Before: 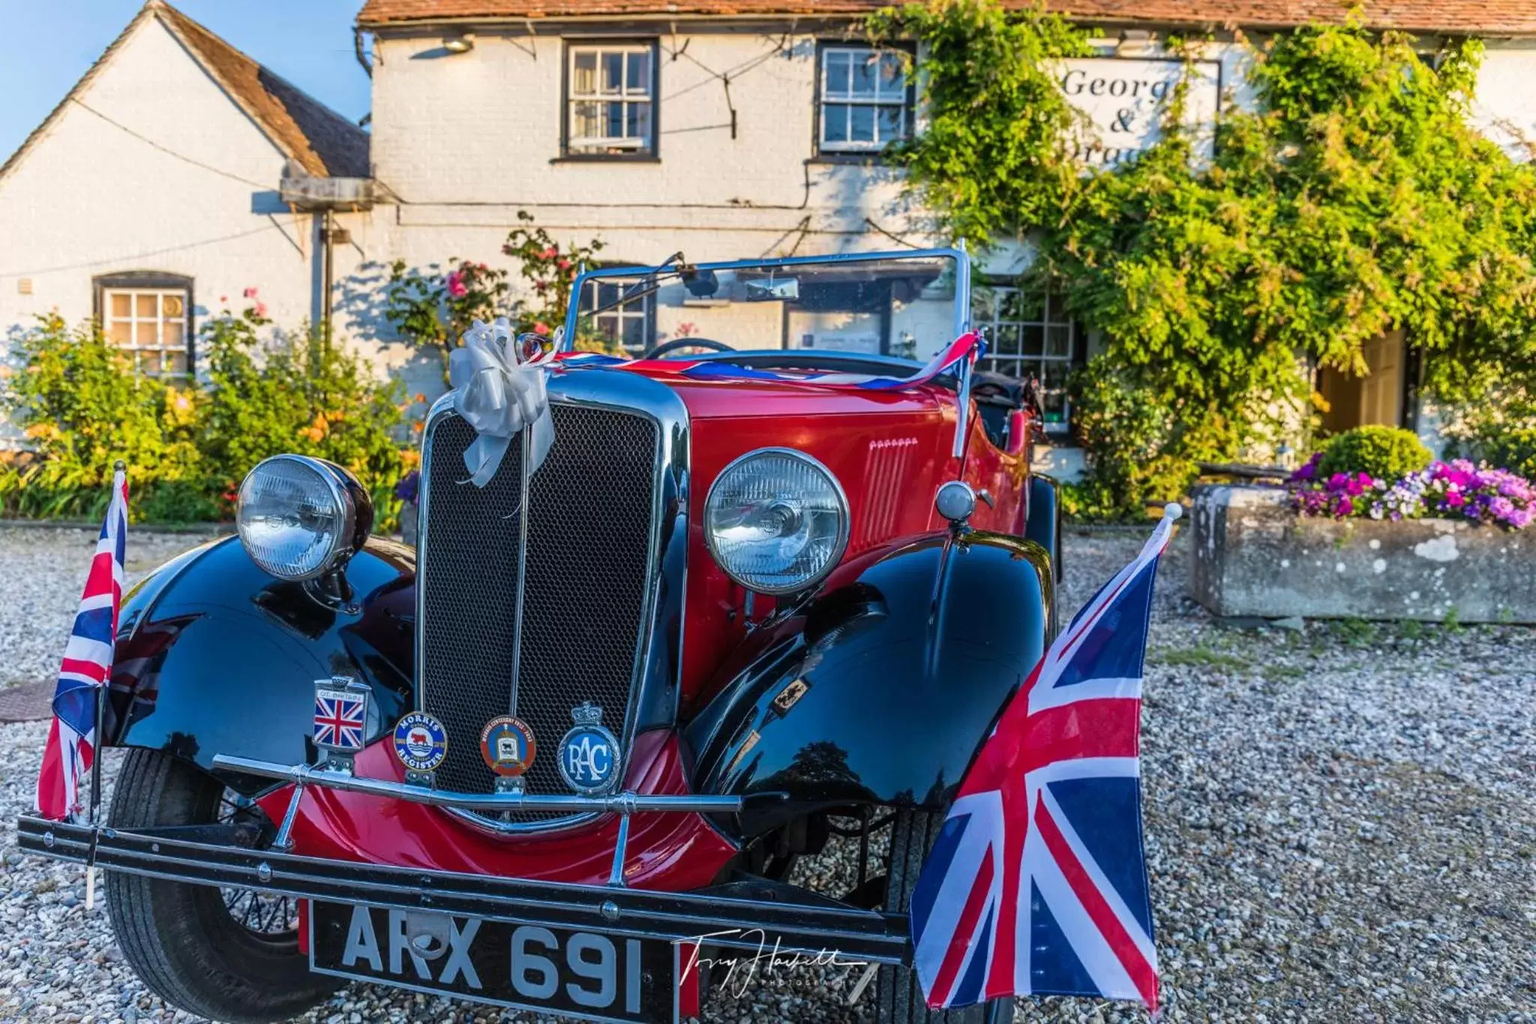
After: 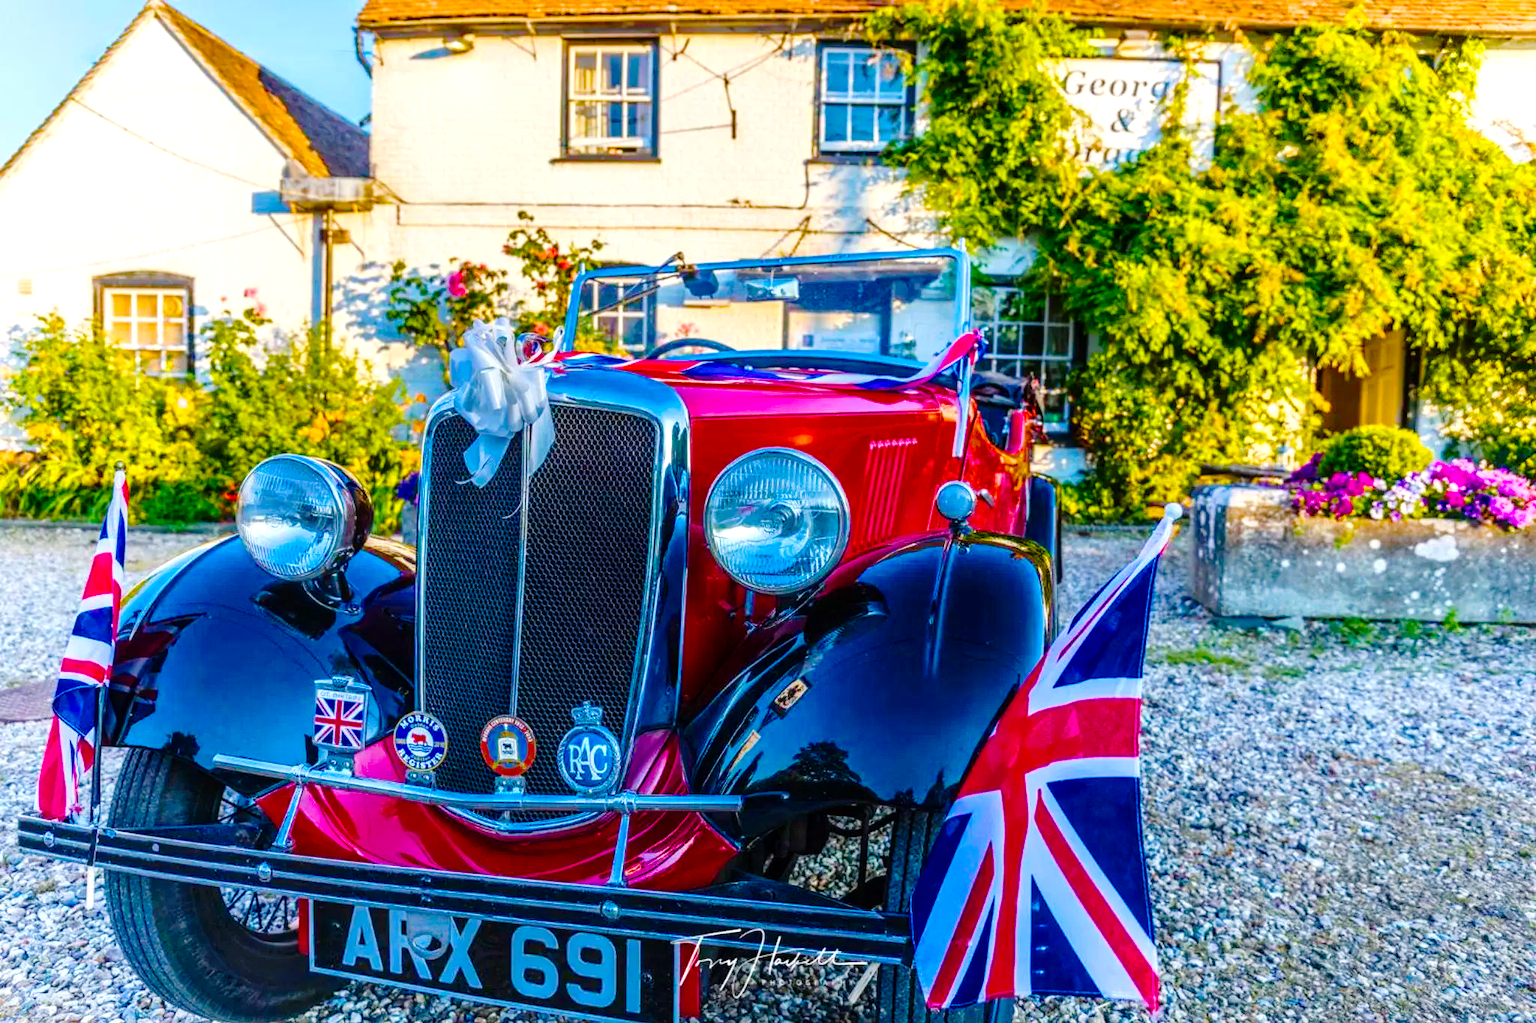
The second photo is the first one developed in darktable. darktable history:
color balance rgb: linear chroma grading › shadows 10%, linear chroma grading › highlights 10%, linear chroma grading › global chroma 15%, linear chroma grading › mid-tones 15%, perceptual saturation grading › global saturation 40%, perceptual saturation grading › highlights -25%, perceptual saturation grading › mid-tones 35%, perceptual saturation grading › shadows 35%, perceptual brilliance grading › global brilliance 11.29%, global vibrance 11.29%
tone curve: curves: ch0 [(0, 0) (0.003, 0.002) (0.011, 0.007) (0.025, 0.016) (0.044, 0.027) (0.069, 0.045) (0.1, 0.077) (0.136, 0.114) (0.177, 0.166) (0.224, 0.241) (0.277, 0.328) (0.335, 0.413) (0.399, 0.498) (0.468, 0.572) (0.543, 0.638) (0.623, 0.711) (0.709, 0.786) (0.801, 0.853) (0.898, 0.929) (1, 1)], preserve colors none
